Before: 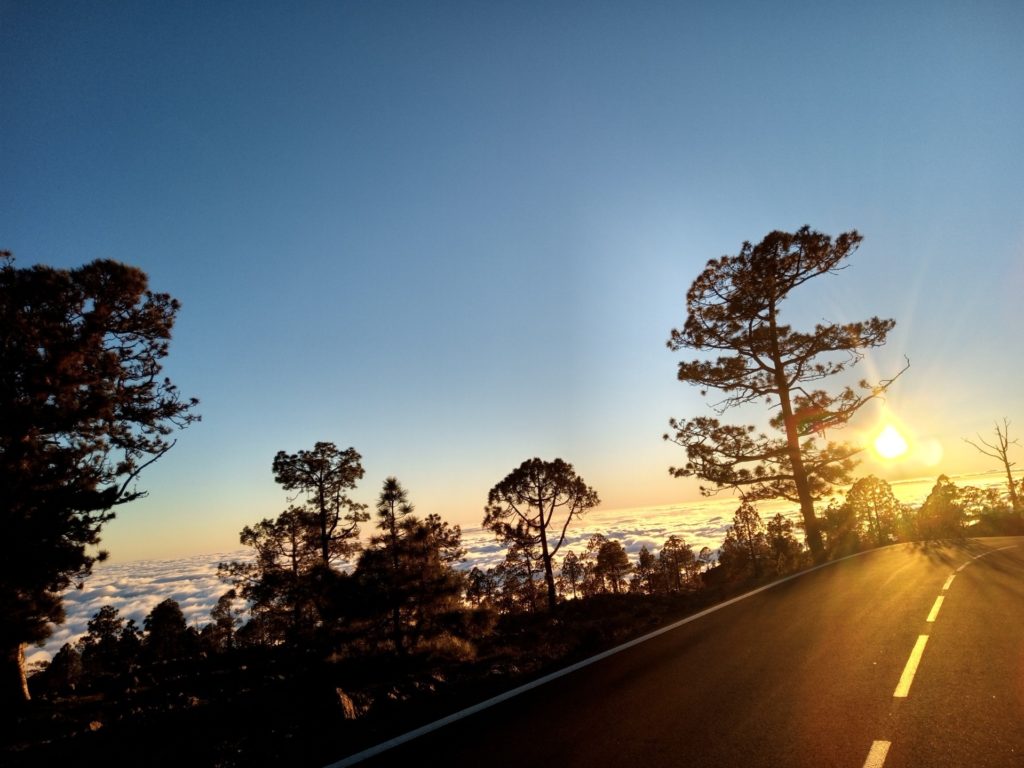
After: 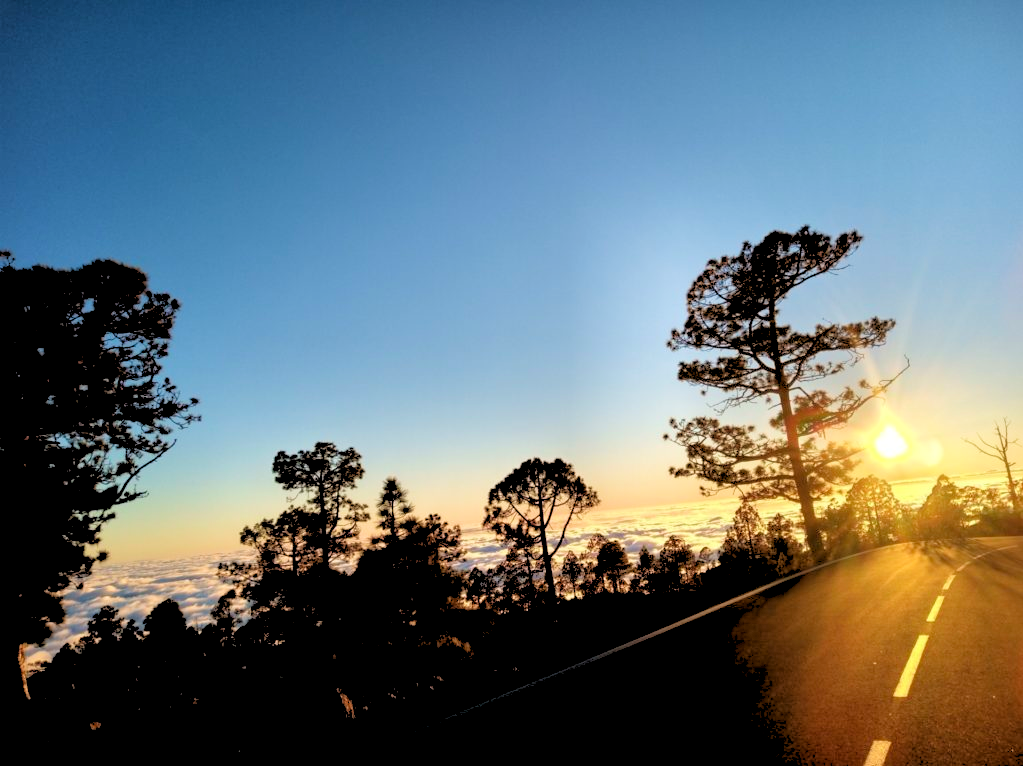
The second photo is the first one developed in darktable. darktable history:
crop: top 0.05%, bottom 0.098%
velvia: on, module defaults
contrast brightness saturation: brightness -0.09
rgb levels: levels [[0.027, 0.429, 0.996], [0, 0.5, 1], [0, 0.5, 1]]
